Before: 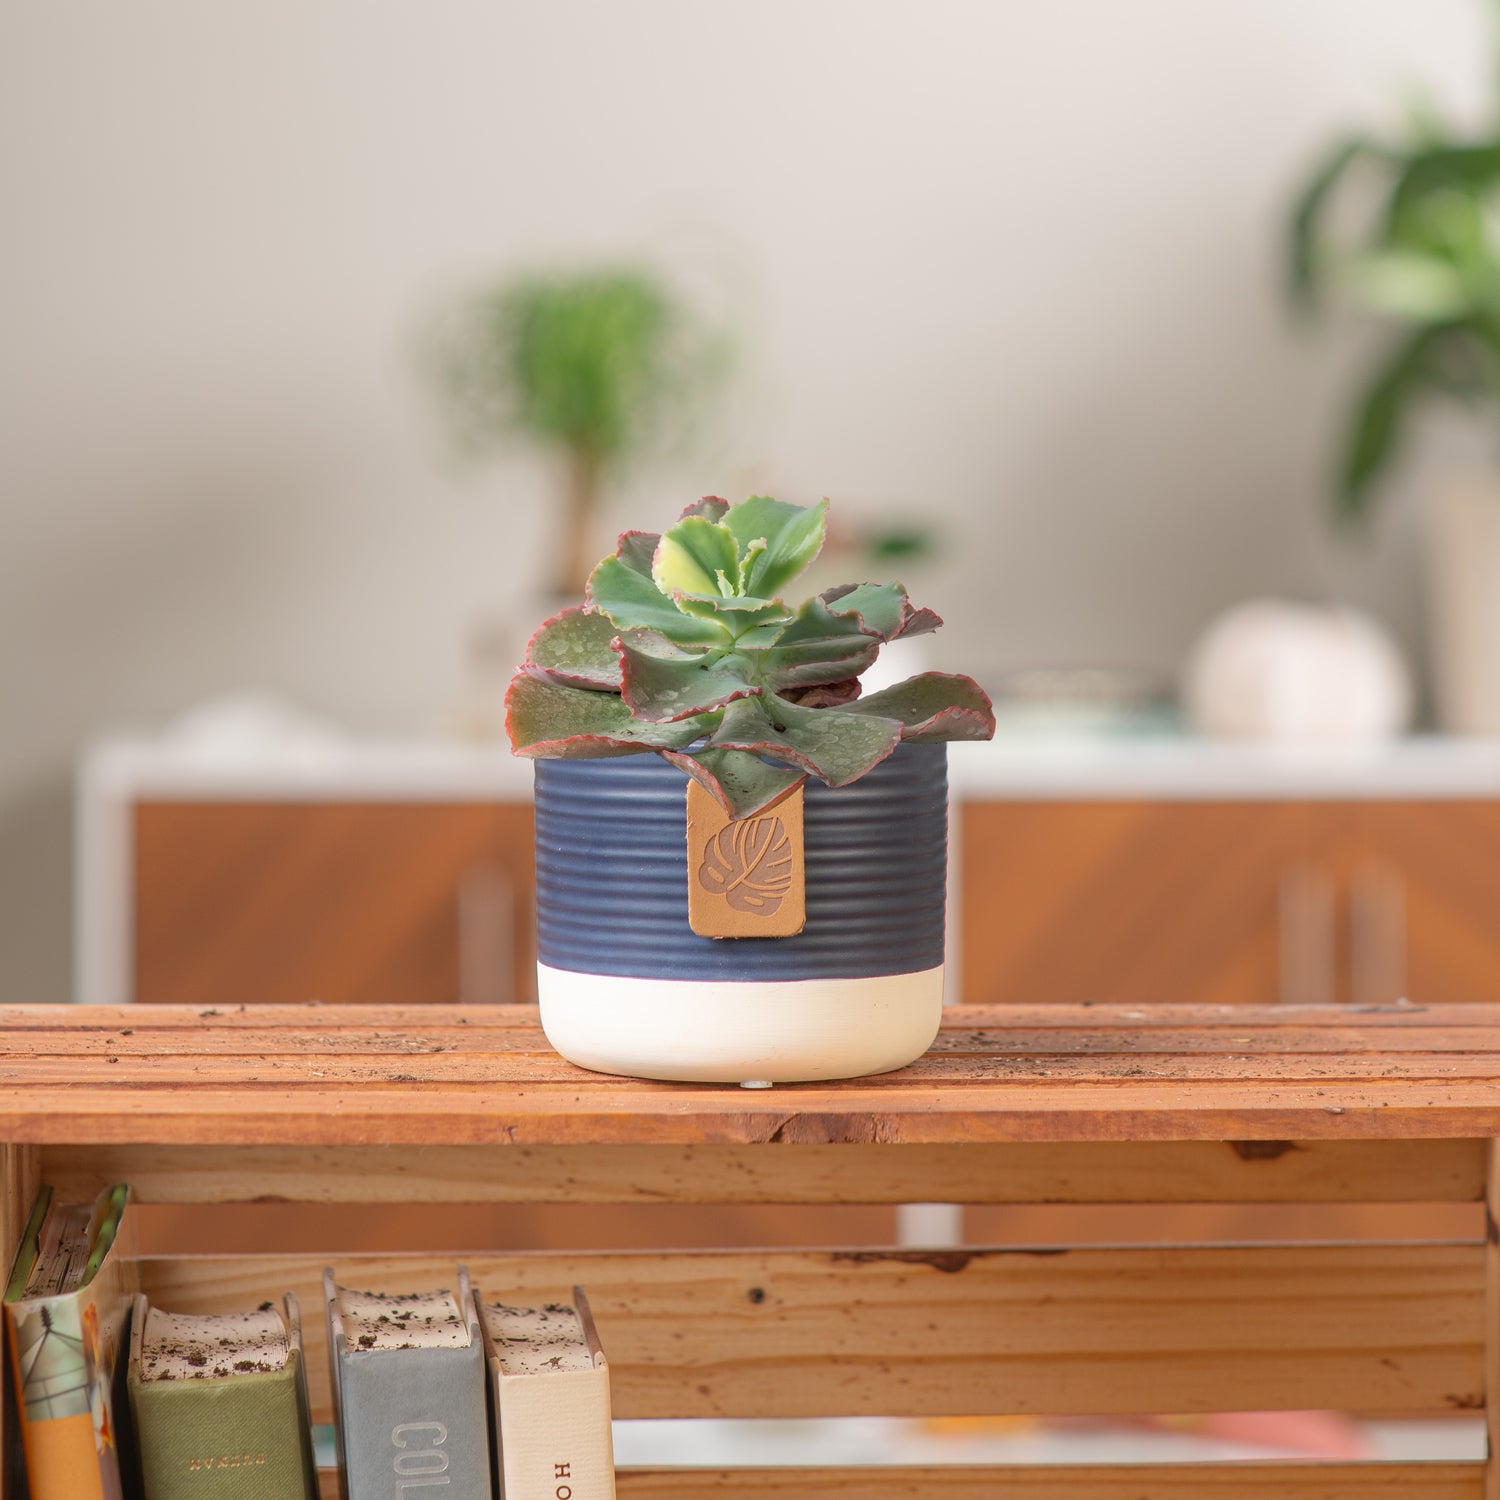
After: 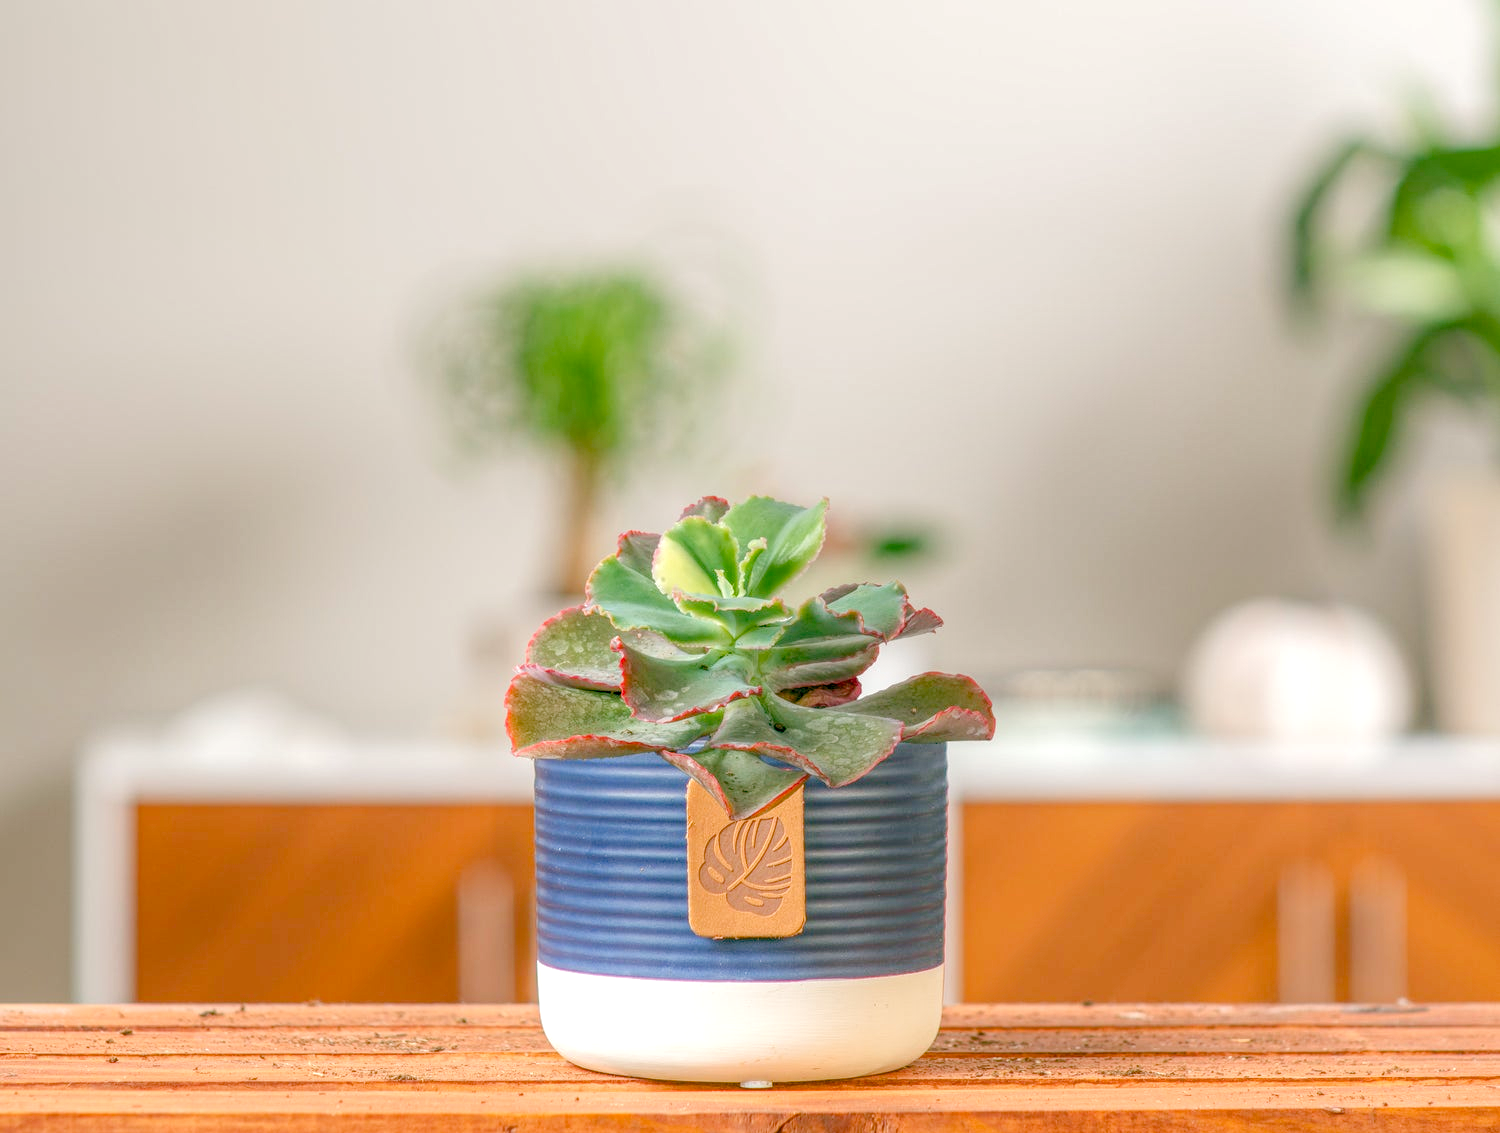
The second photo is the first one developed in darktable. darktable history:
color balance rgb: global offset › luminance -0.346%, global offset › chroma 0.116%, global offset › hue 167.54°, linear chroma grading › global chroma 0.532%, perceptual saturation grading › global saturation 20%, perceptual saturation grading › highlights -25.322%, perceptual saturation grading › shadows 49.893%
levels: levels [0, 0.43, 0.984]
crop: bottom 24.439%
local contrast: highlights 76%, shadows 55%, detail 177%, midtone range 0.209
